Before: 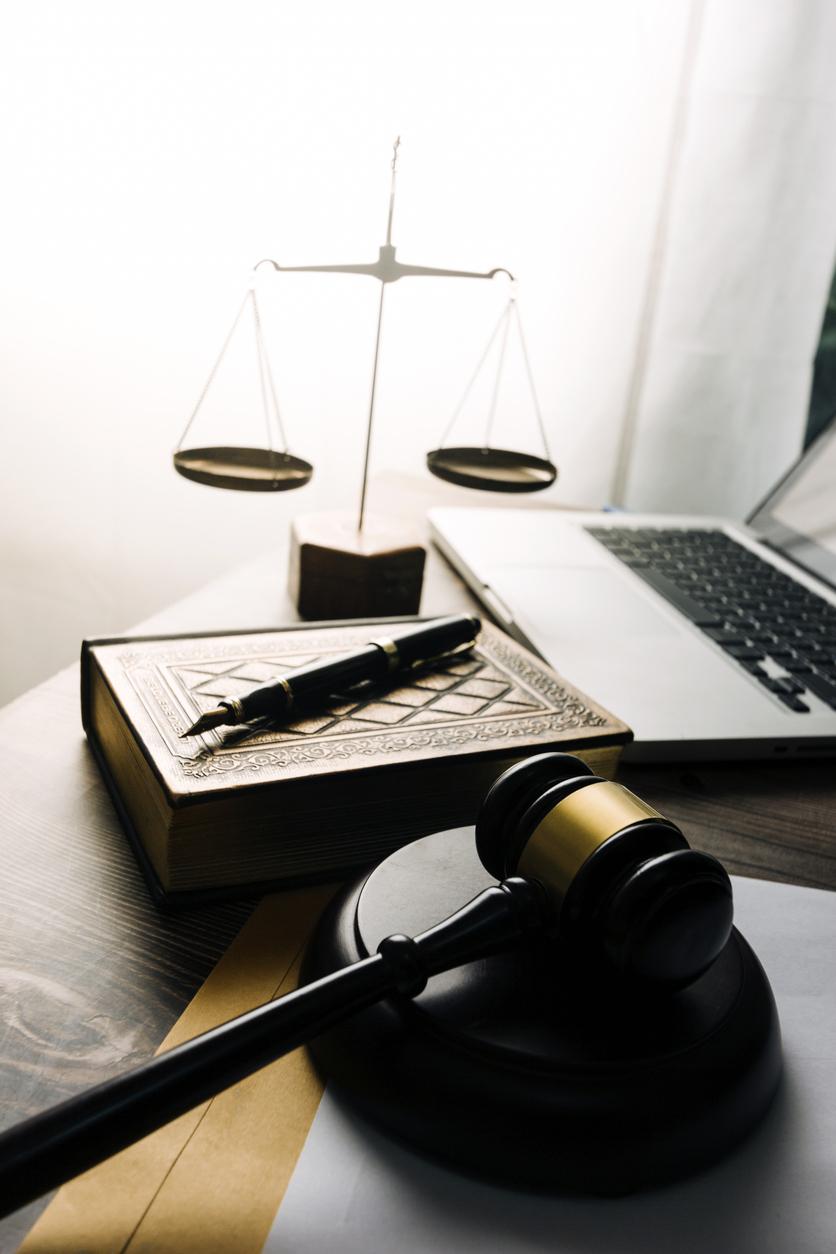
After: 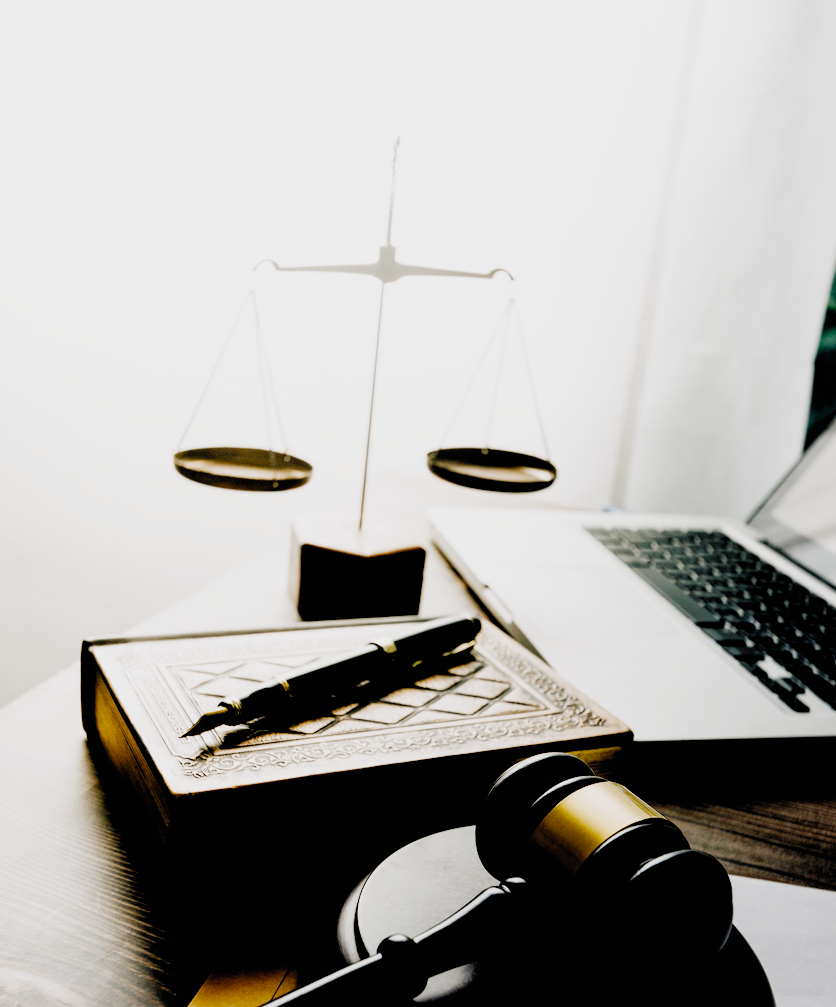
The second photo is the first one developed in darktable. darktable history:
crop: bottom 19.644%
exposure: black level correction 0, exposure 0.7 EV, compensate exposure bias true, compensate highlight preservation false
filmic rgb: black relative exposure -2.85 EV, white relative exposure 4.56 EV, hardness 1.77, contrast 1.25, preserve chrominance no, color science v5 (2021)
